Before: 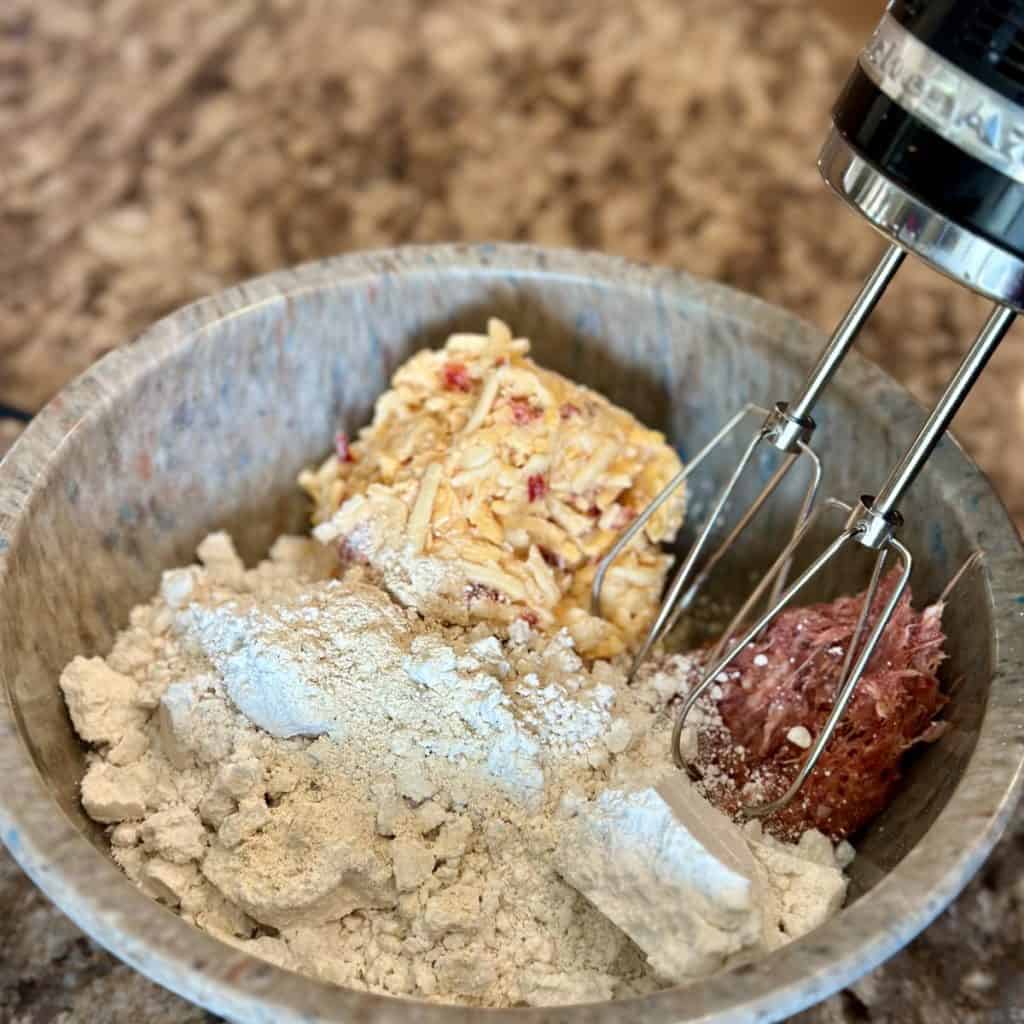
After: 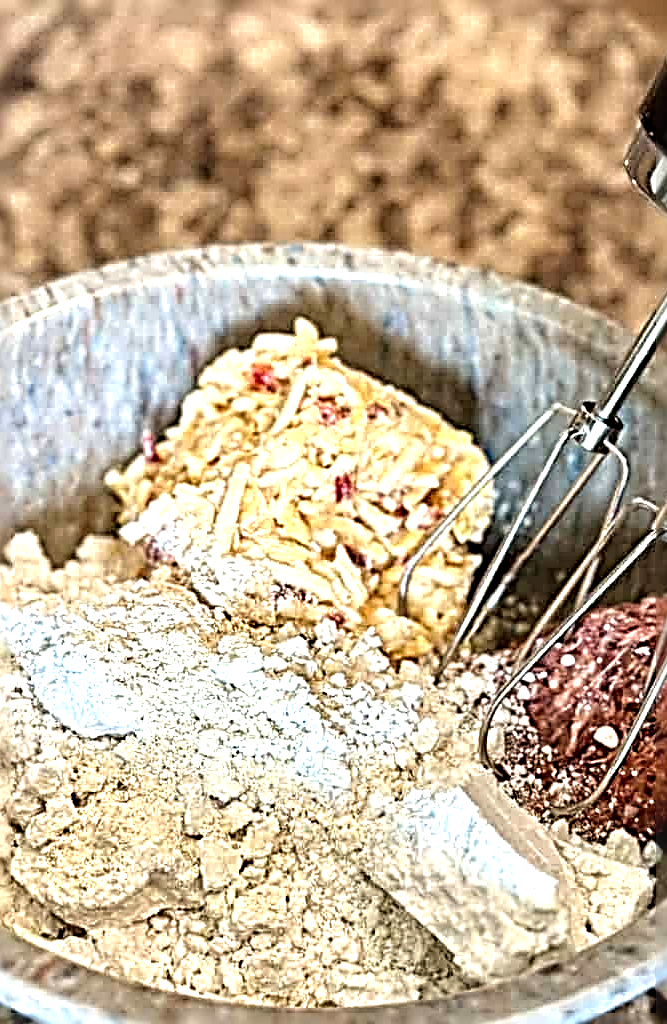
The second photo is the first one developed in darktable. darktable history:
tone equalizer: -8 EV -0.756 EV, -7 EV -0.716 EV, -6 EV -0.577 EV, -5 EV -0.362 EV, -3 EV 0.393 EV, -2 EV 0.6 EV, -1 EV 0.696 EV, +0 EV 0.726 EV
local contrast: on, module defaults
sharpen: radius 4.004, amount 1.996
crop and rotate: left 18.925%, right 15.875%
